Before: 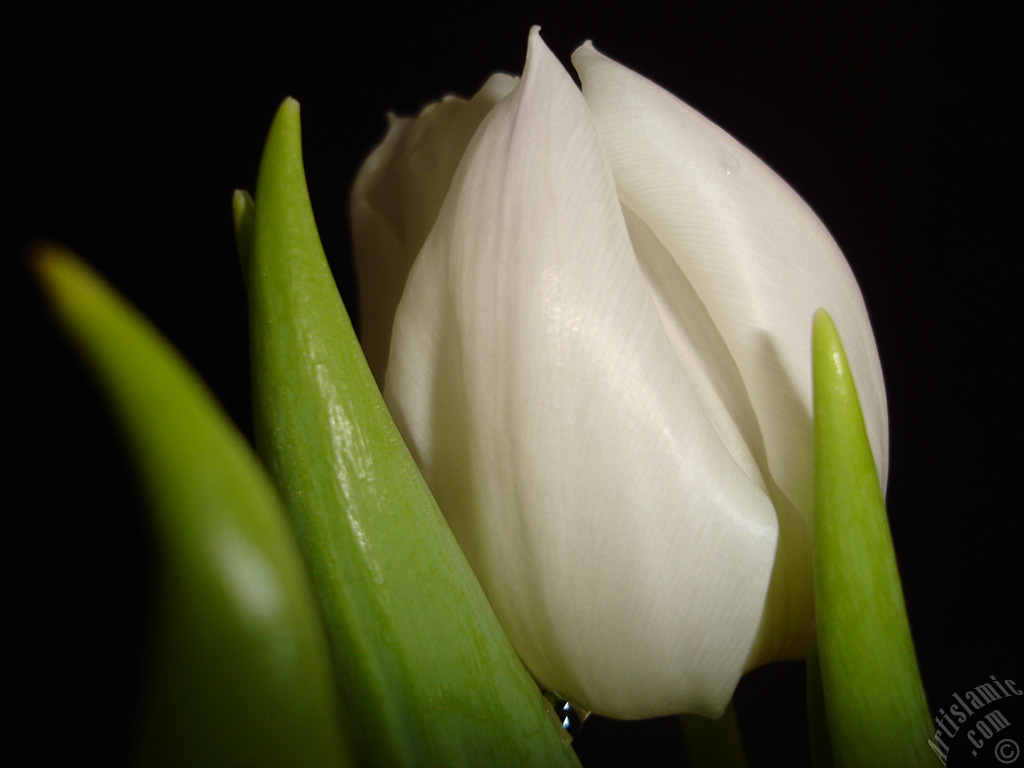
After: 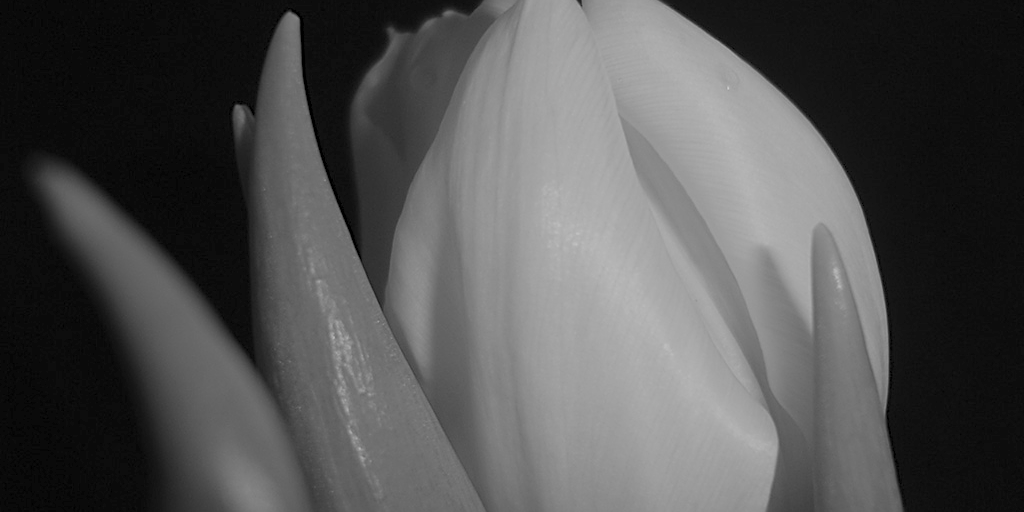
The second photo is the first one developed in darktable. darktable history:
color calibration: output gray [0.31, 0.36, 0.33, 0], gray › normalize channels true, illuminant same as pipeline (D50), adaptation XYZ, x 0.346, y 0.359, gamut compression 0
crop: top 11.166%, bottom 22.168%
sharpen: on, module defaults
color balance rgb: contrast -30%
